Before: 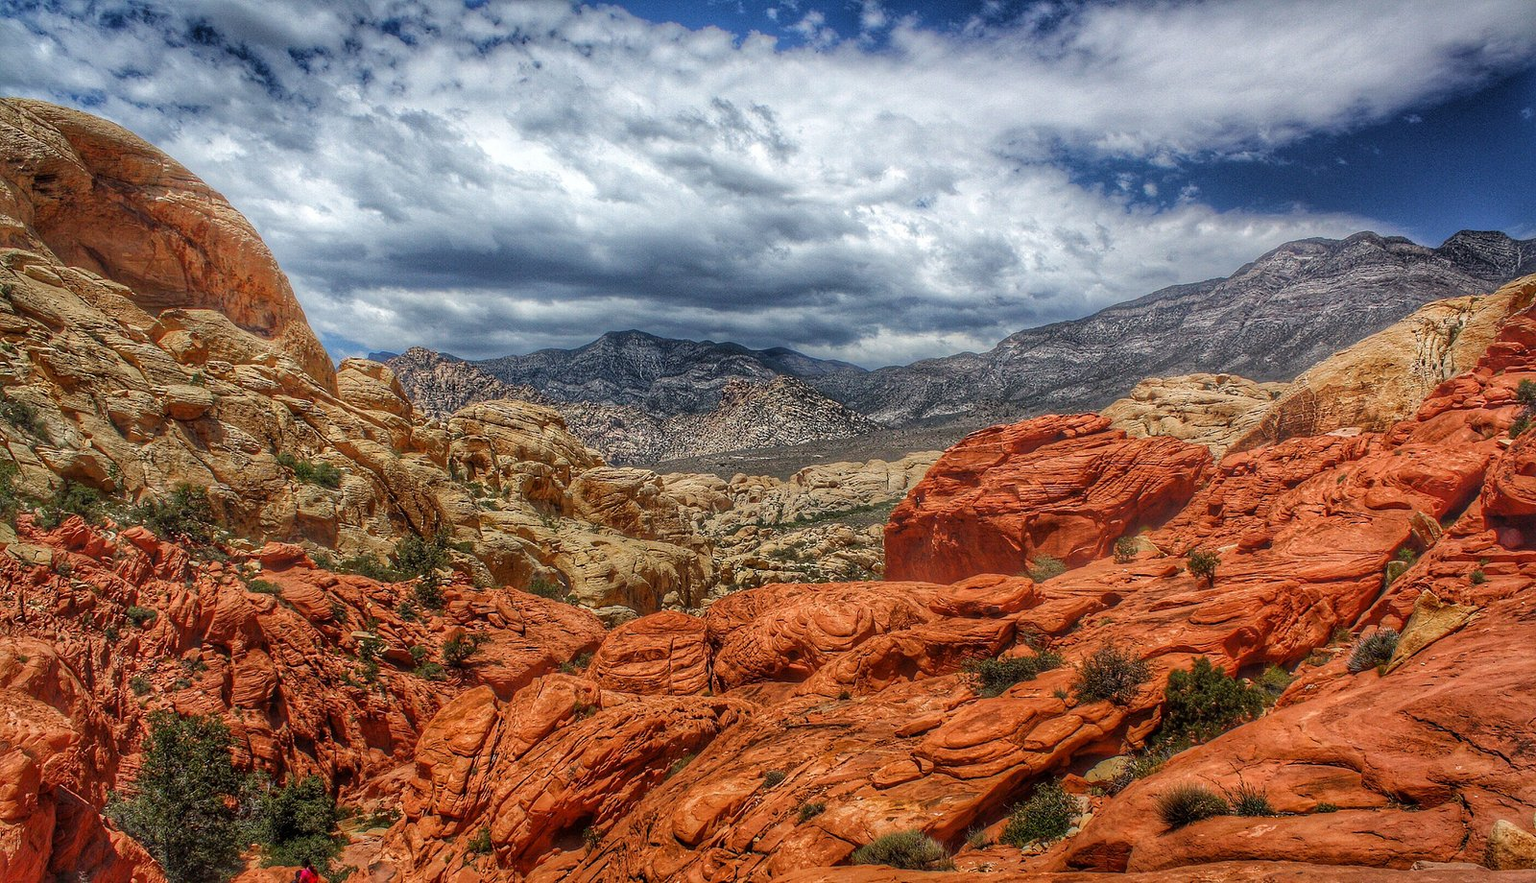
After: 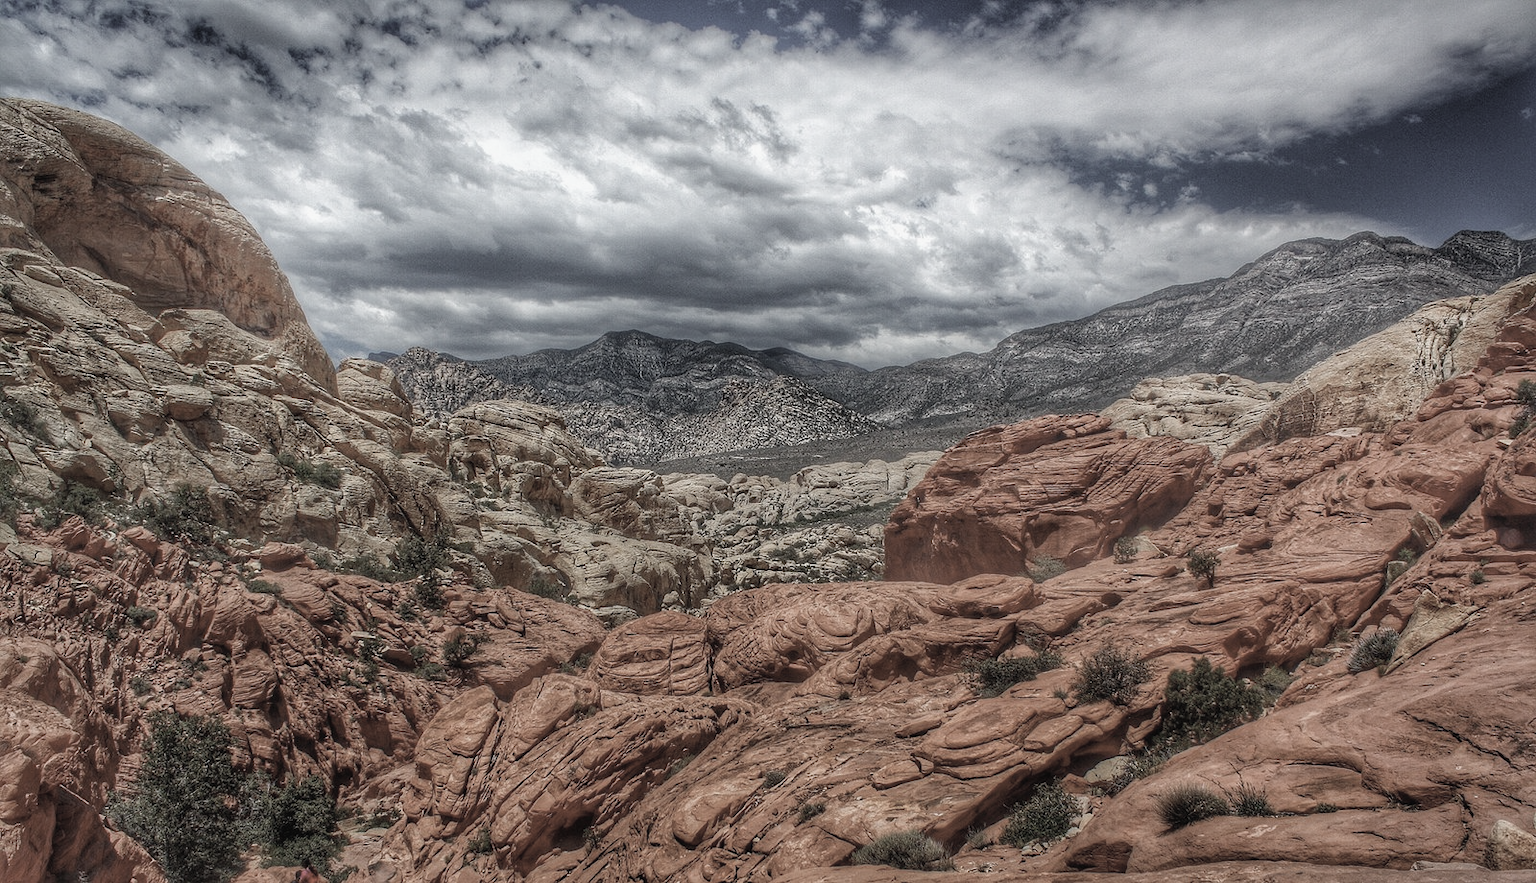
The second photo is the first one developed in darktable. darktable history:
contrast brightness saturation: contrast -0.048, saturation -0.4
tone equalizer: -8 EV -0.575 EV
color correction: highlights b* 0.05, saturation 0.501
